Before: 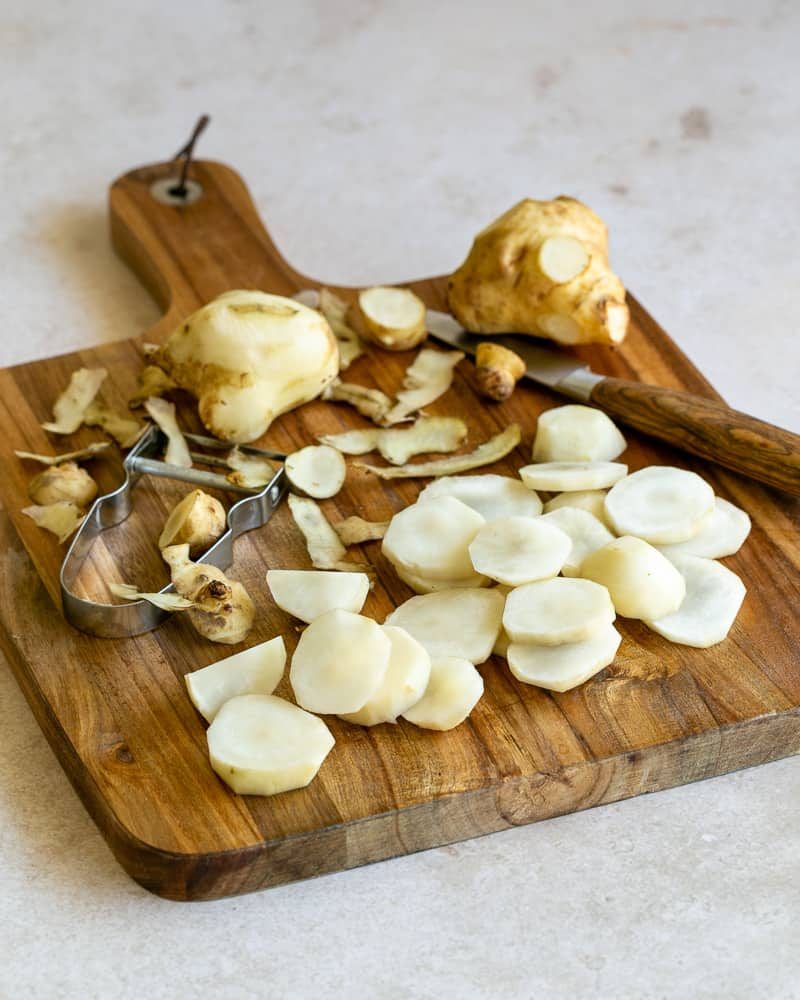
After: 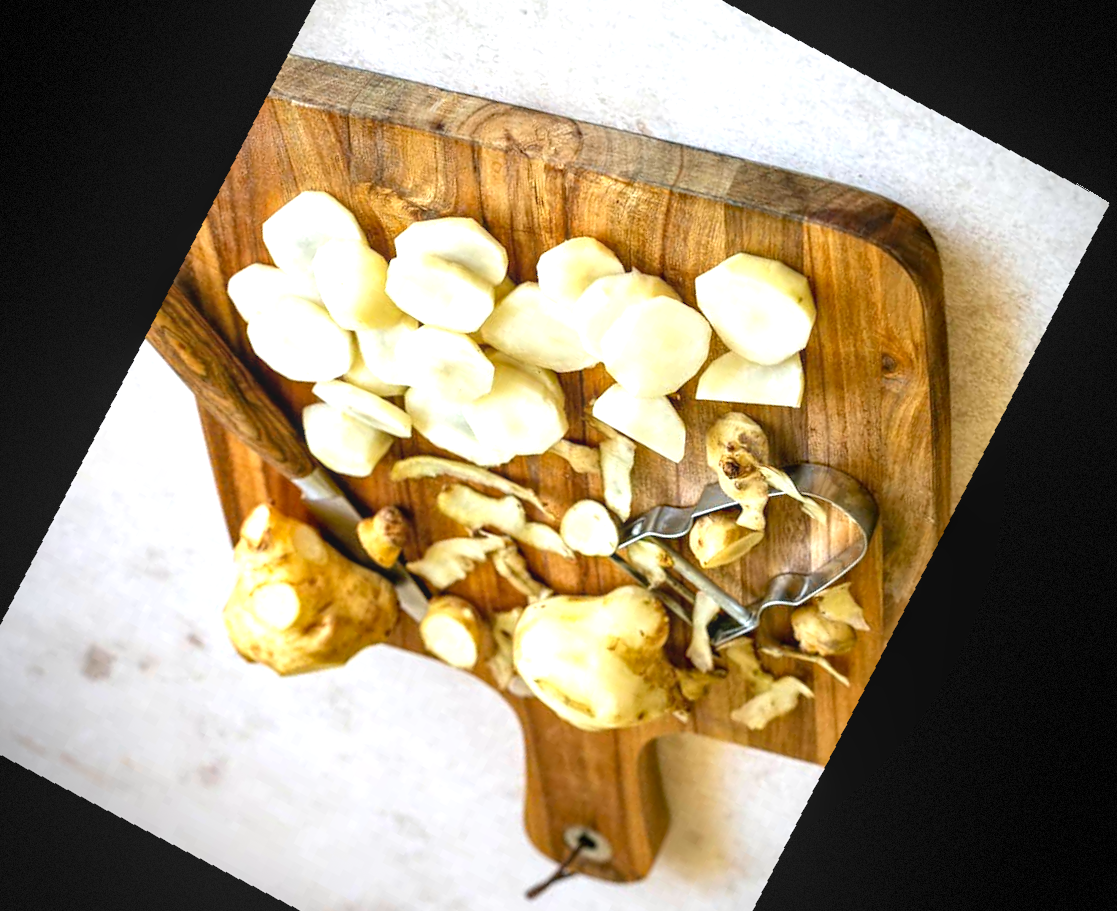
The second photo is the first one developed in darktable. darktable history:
white balance: emerald 1
crop and rotate: angle 148.68°, left 9.111%, top 15.603%, right 4.588%, bottom 17.041%
exposure: black level correction 0, exposure 0.9 EV, compensate highlight preservation false
rotate and perspective: rotation -4.2°, shear 0.006, automatic cropping off
haze removal: compatibility mode true, adaptive false
vignetting: dithering 8-bit output, unbound false
local contrast: detail 110%
